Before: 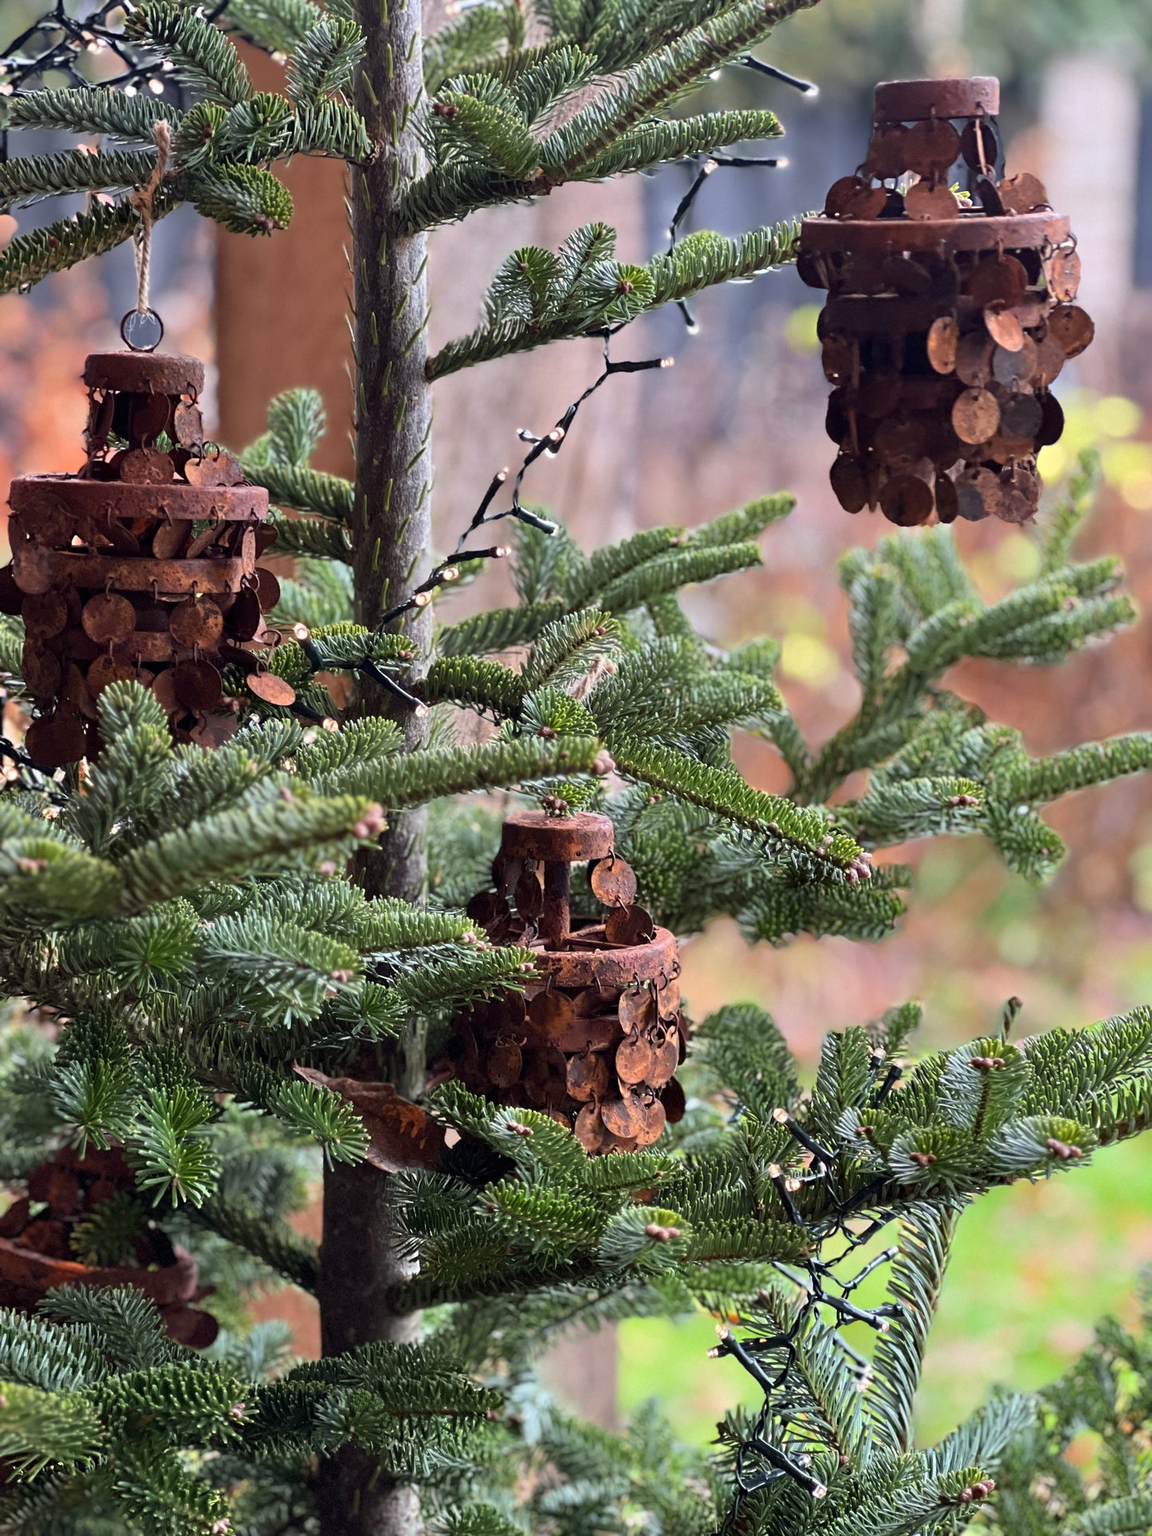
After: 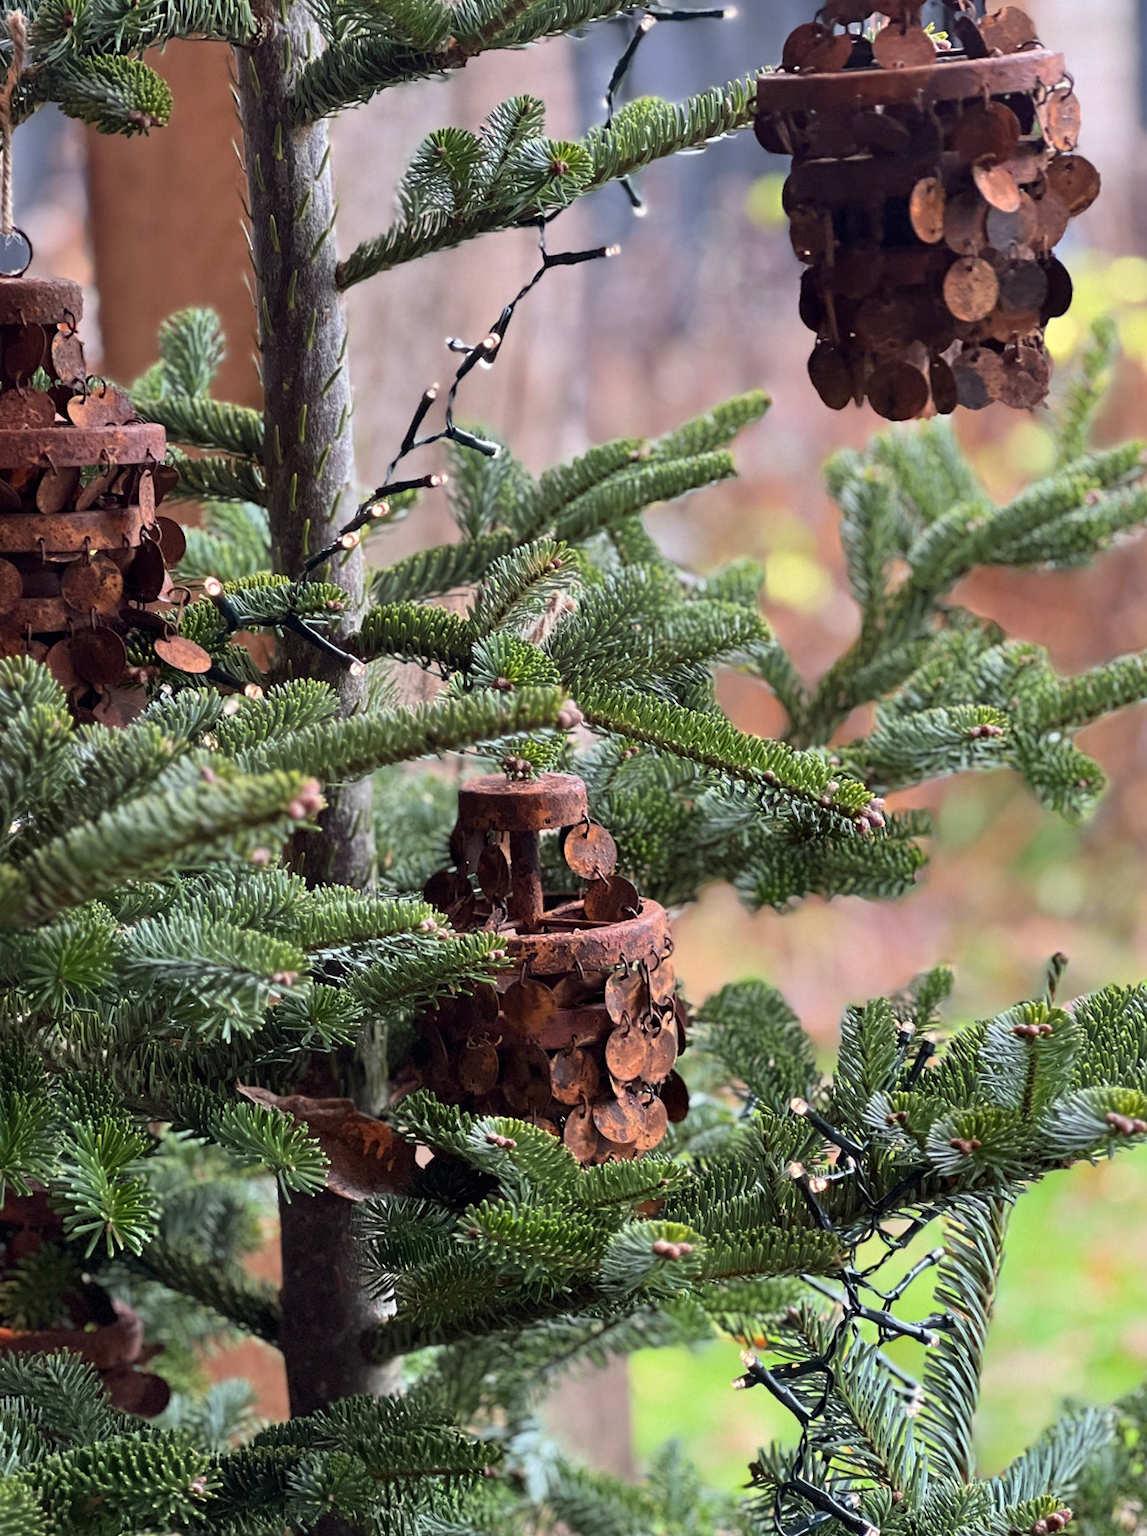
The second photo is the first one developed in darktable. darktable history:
crop and rotate: angle 3.72°, left 5.981%, top 5.678%
